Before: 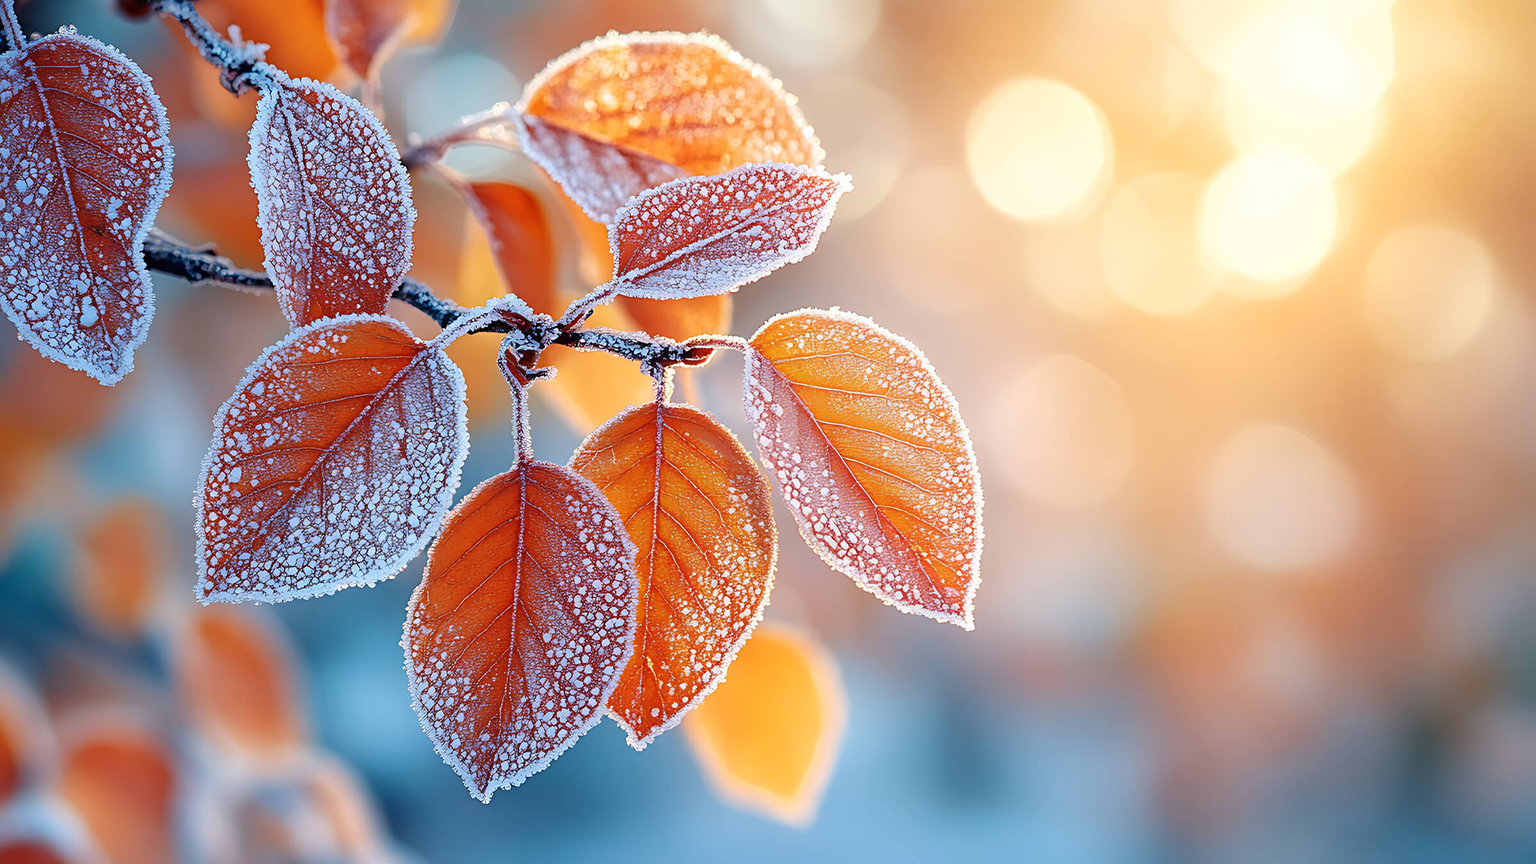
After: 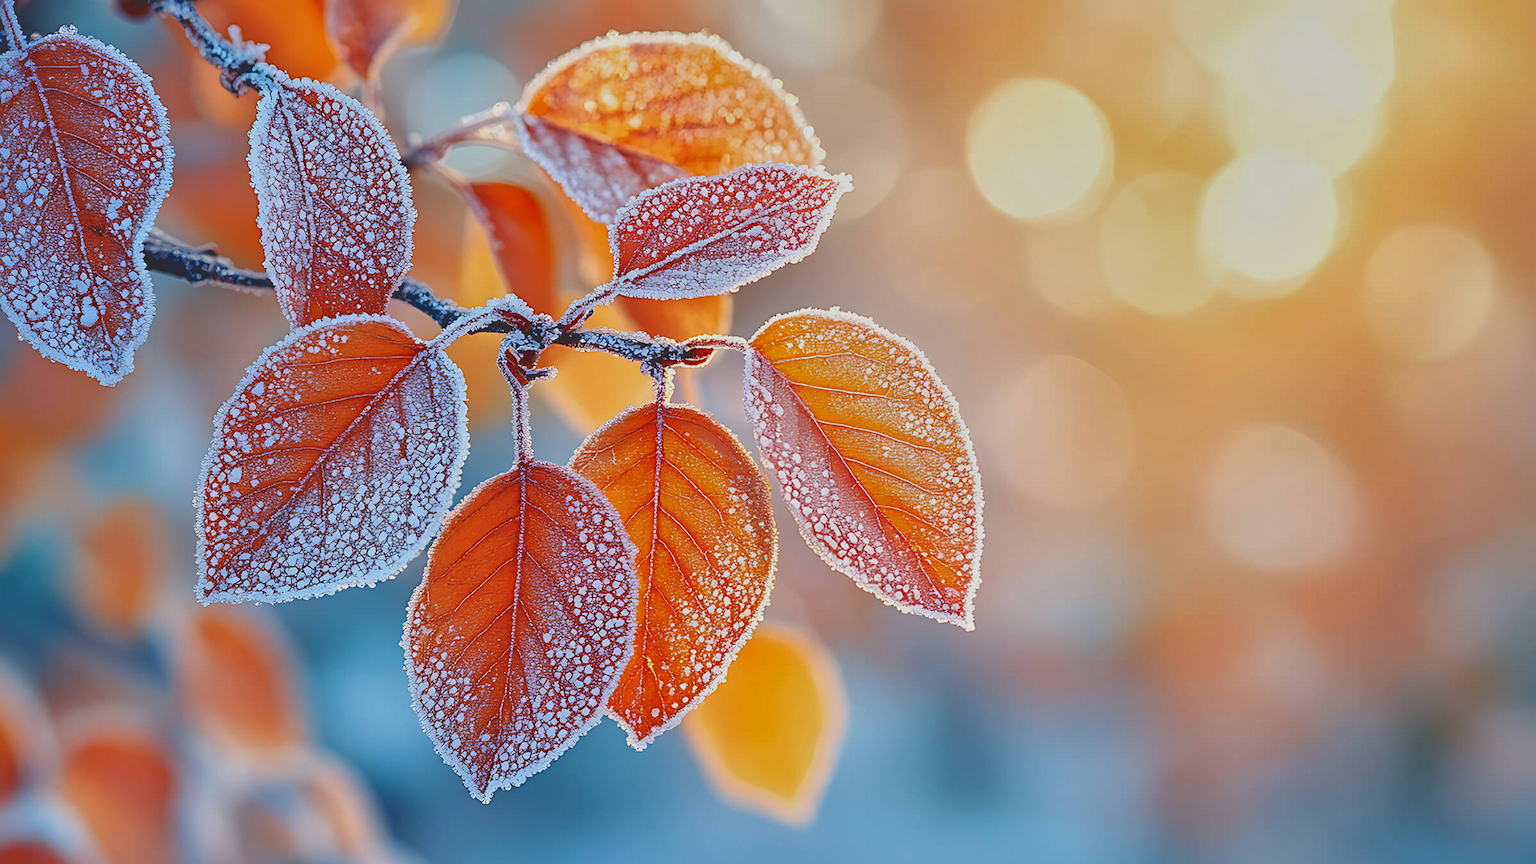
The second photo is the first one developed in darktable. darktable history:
contrast equalizer: y [[0.51, 0.537, 0.559, 0.574, 0.599, 0.618], [0.5 ×6], [0.5 ×6], [0 ×6], [0 ×6]]
shadows and highlights: on, module defaults
contrast brightness saturation: contrast -0.28
